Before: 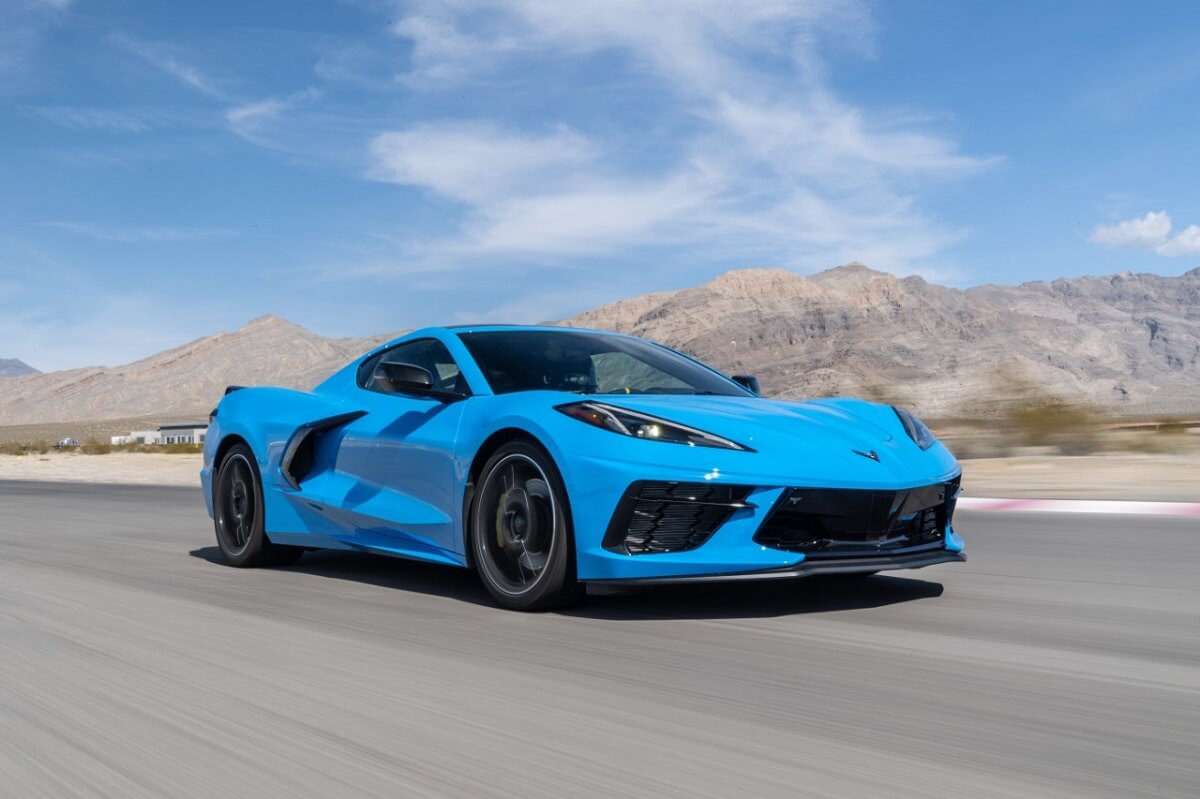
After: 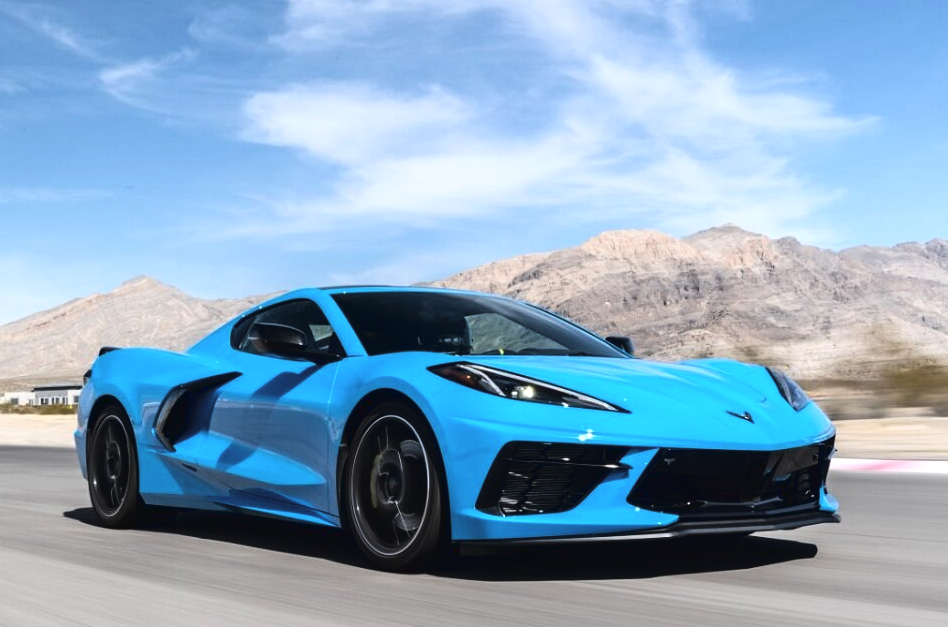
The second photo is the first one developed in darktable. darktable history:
shadows and highlights: radius 45.08, white point adjustment 6.46, compress 79.78%, soften with gaussian
tone curve: curves: ch0 [(0, 0.023) (0.137, 0.069) (0.249, 0.163) (0.487, 0.491) (0.778, 0.858) (0.896, 0.94) (1, 0.988)]; ch1 [(0, 0) (0.396, 0.369) (0.483, 0.459) (0.498, 0.5) (0.515, 0.517) (0.562, 0.6) (0.611, 0.667) (0.692, 0.744) (0.798, 0.863) (1, 1)]; ch2 [(0, 0) (0.426, 0.398) (0.483, 0.481) (0.503, 0.503) (0.526, 0.527) (0.549, 0.59) (0.62, 0.666) (0.705, 0.755) (0.985, 0.966)], color space Lab, linked channels, preserve colors none
crop and rotate: left 10.576%, top 4.981%, right 10.385%, bottom 16.48%
